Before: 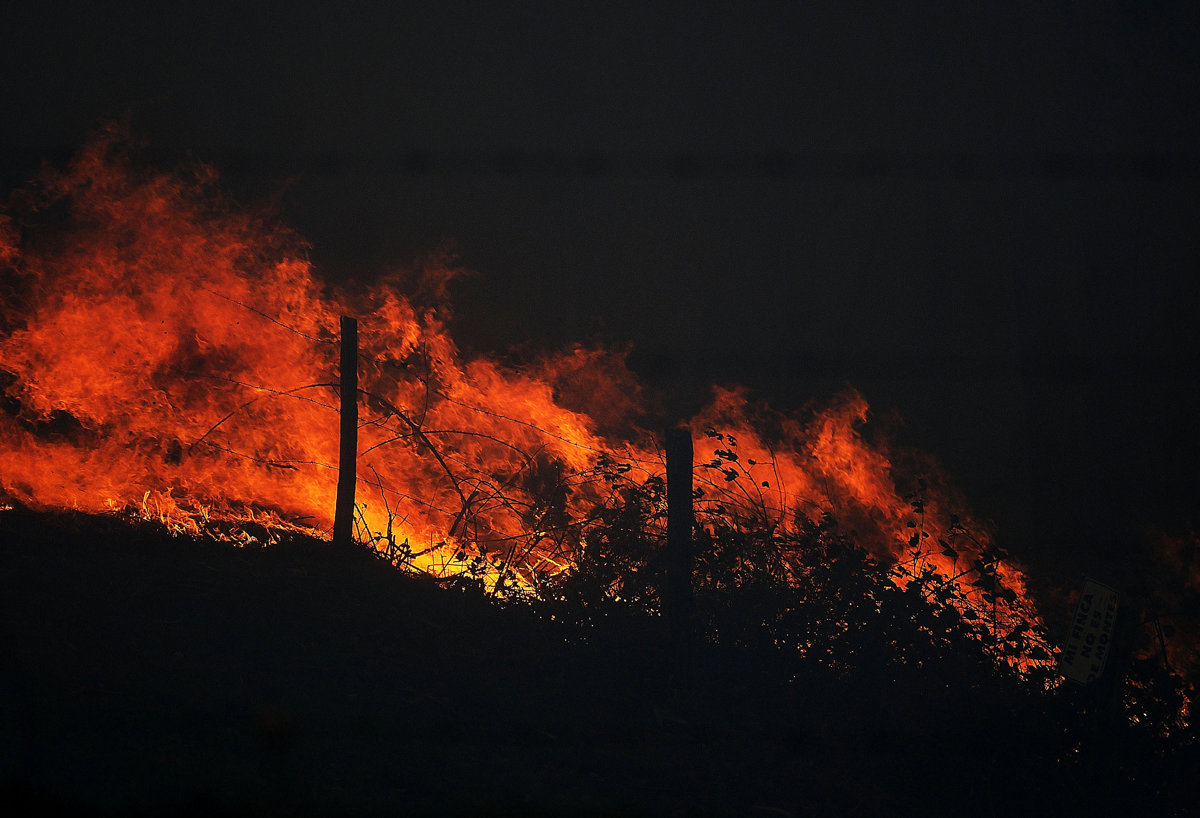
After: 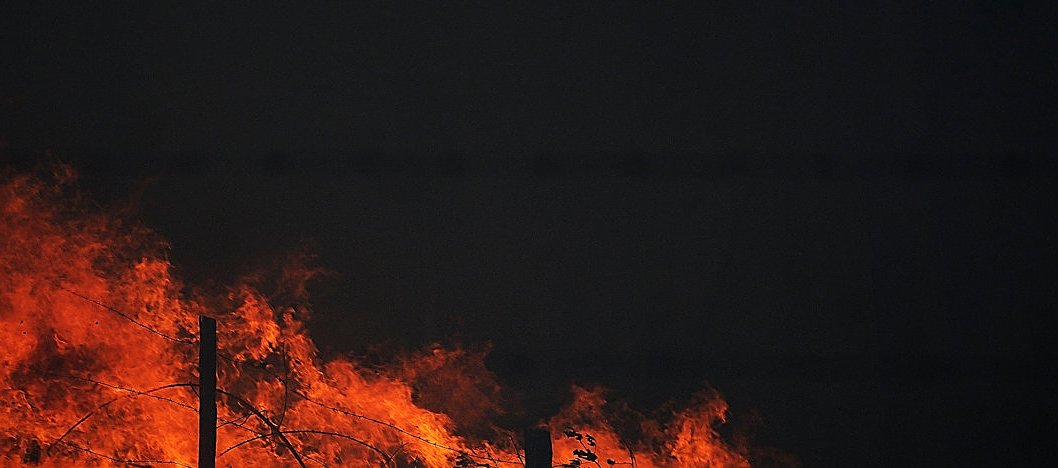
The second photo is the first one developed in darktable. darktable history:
color balance: on, module defaults
sharpen: on, module defaults
crop and rotate: left 11.812%, bottom 42.776%
